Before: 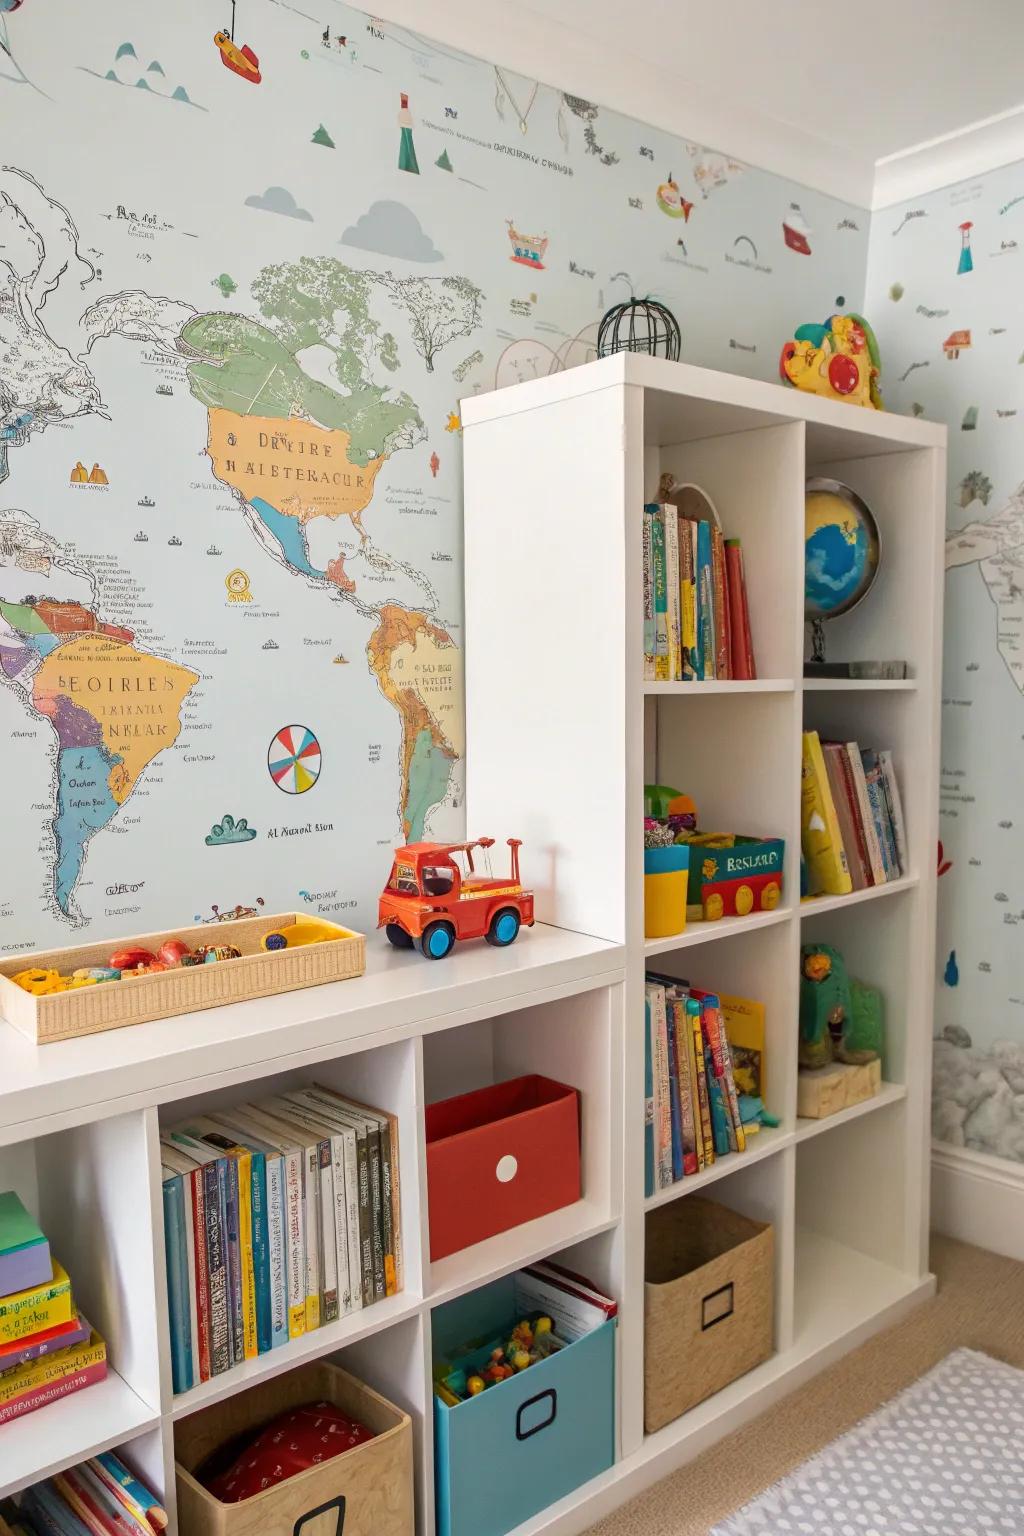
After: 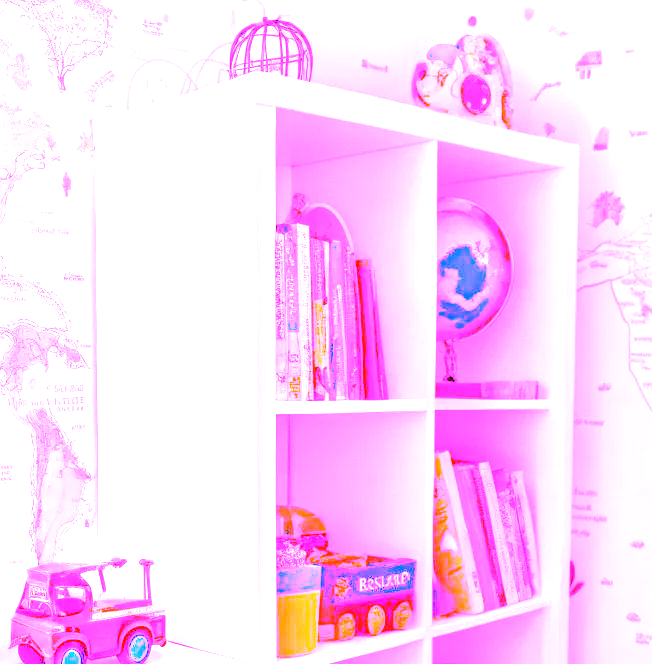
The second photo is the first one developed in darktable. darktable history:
white balance: red 8, blue 8
exposure: black level correction 0, exposure 1.1 EV, compensate highlight preservation false
crop: left 36.005%, top 18.293%, right 0.31%, bottom 38.444%
rgb levels: levels [[0.01, 0.419, 0.839], [0, 0.5, 1], [0, 0.5, 1]]
